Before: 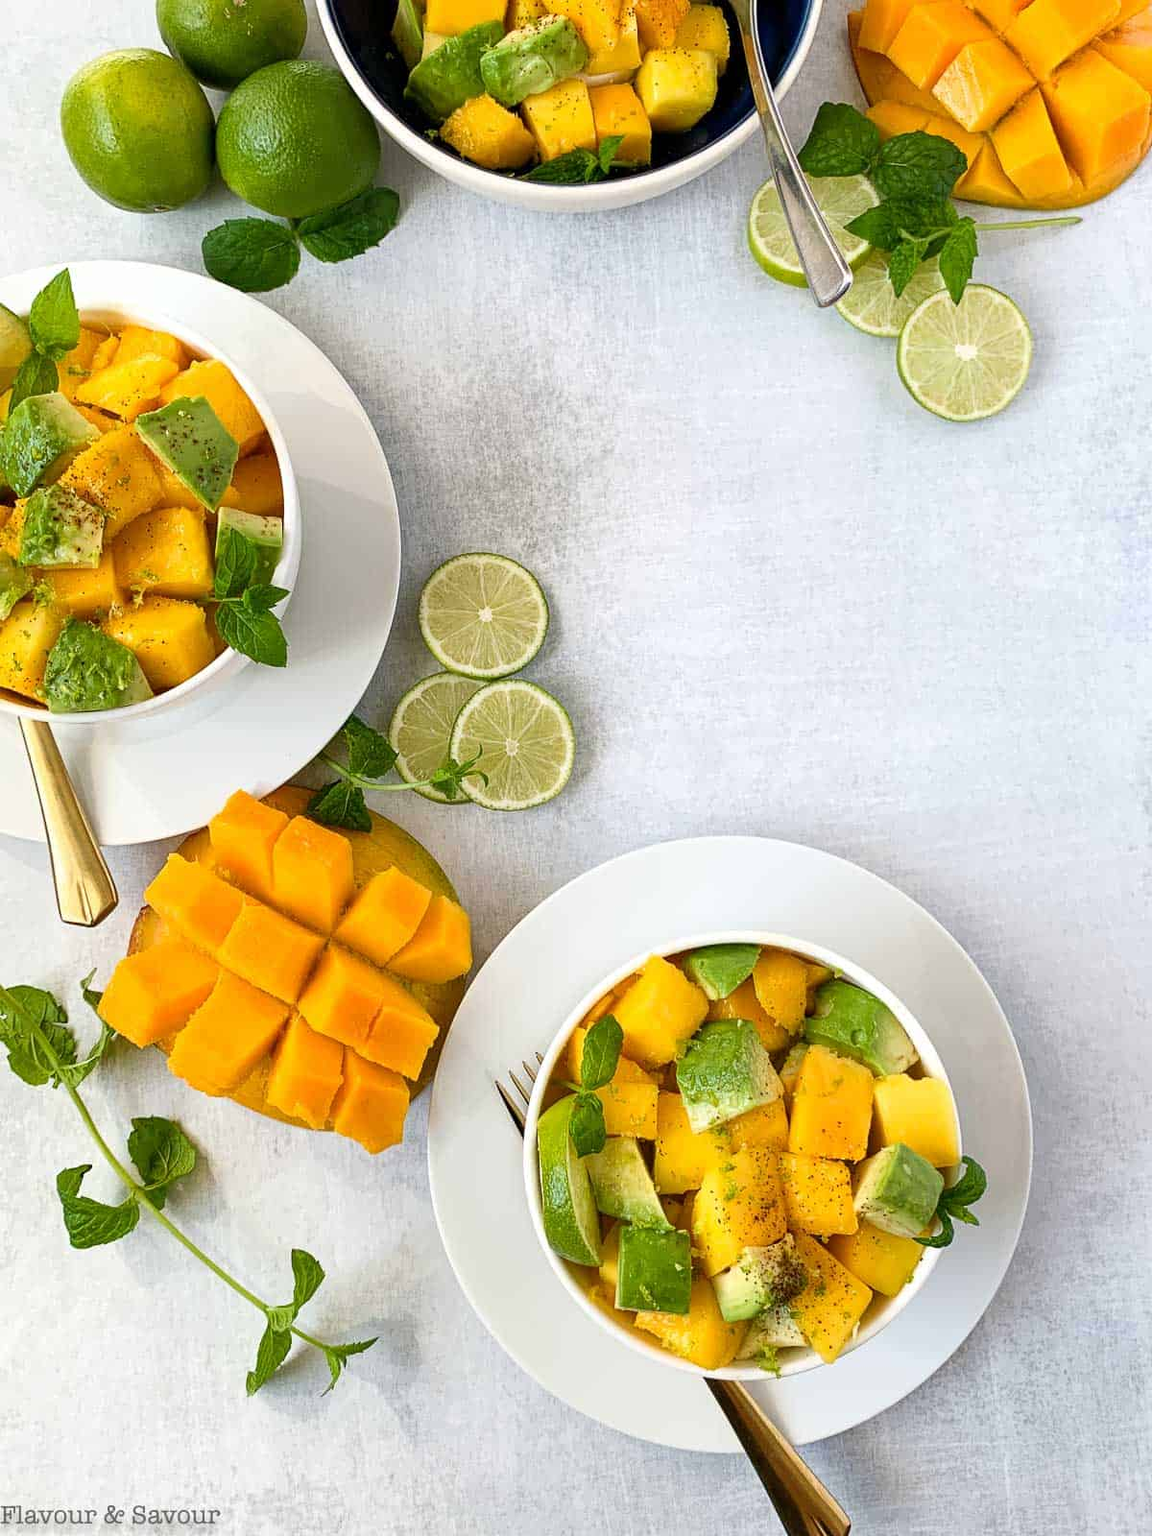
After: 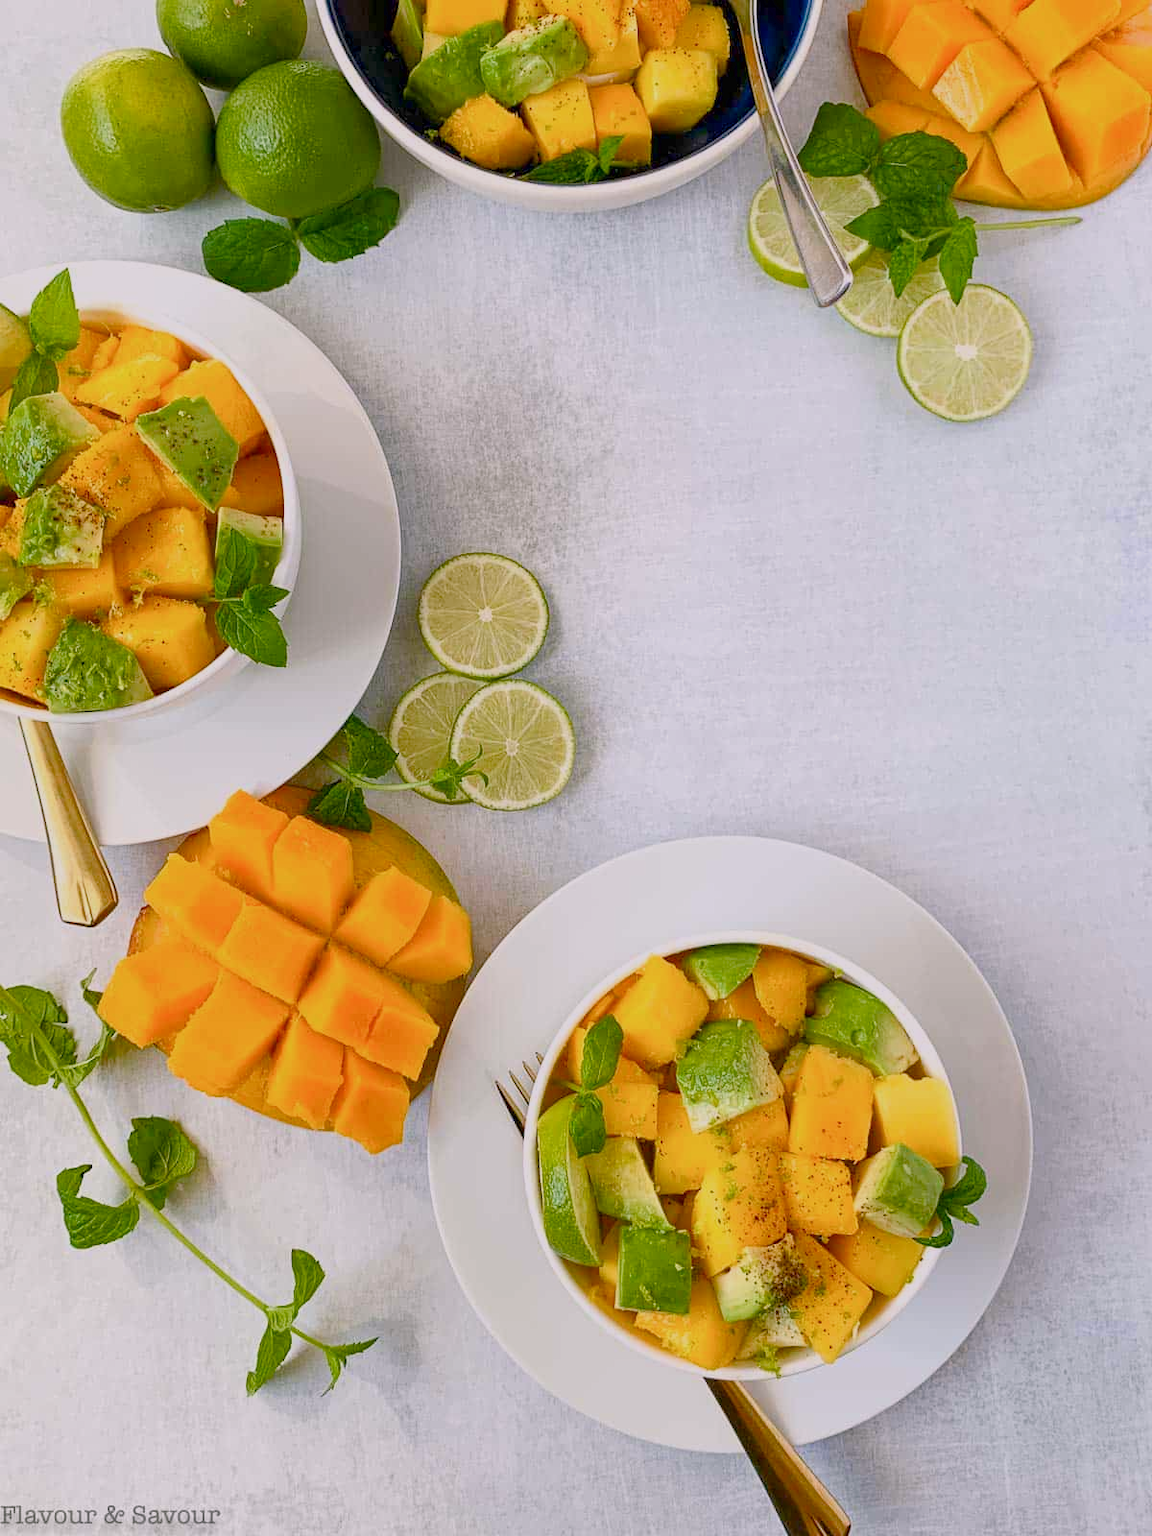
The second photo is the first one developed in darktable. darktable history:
color balance rgb: highlights gain › chroma 1.51%, highlights gain › hue 306.44°, perceptual saturation grading › global saturation 20%, perceptual saturation grading › highlights -25.138%, perceptual saturation grading › shadows 25.893%, hue shift -1.56°, contrast -21.524%
